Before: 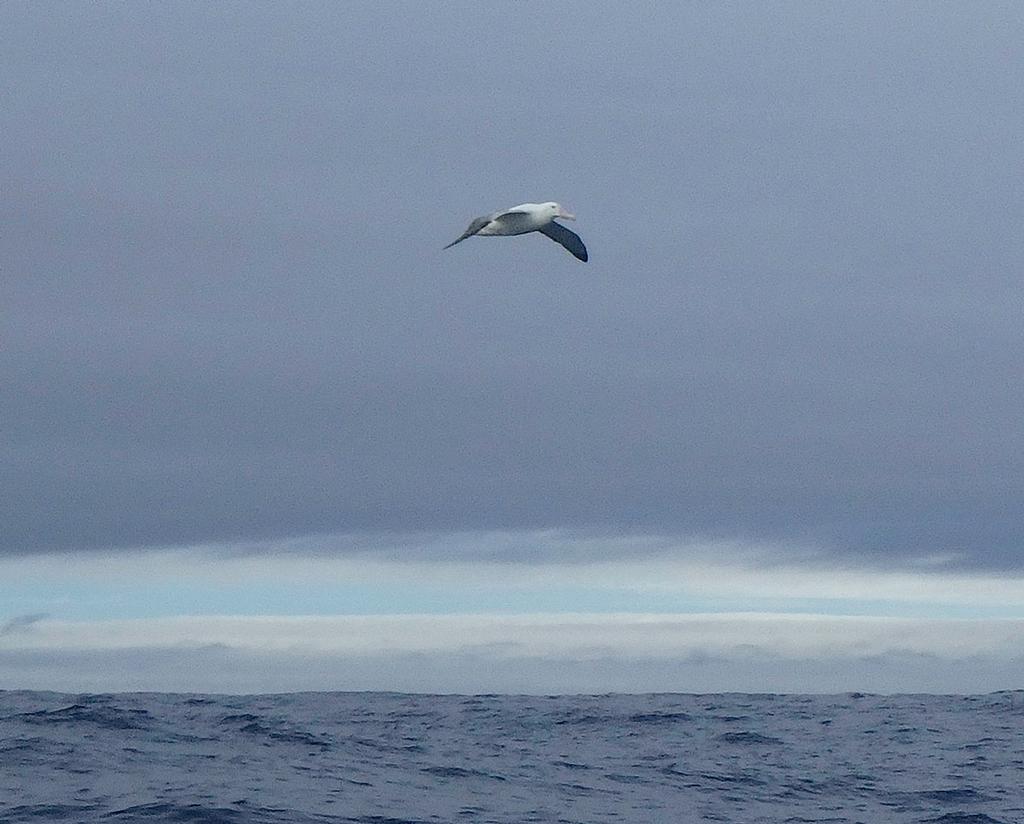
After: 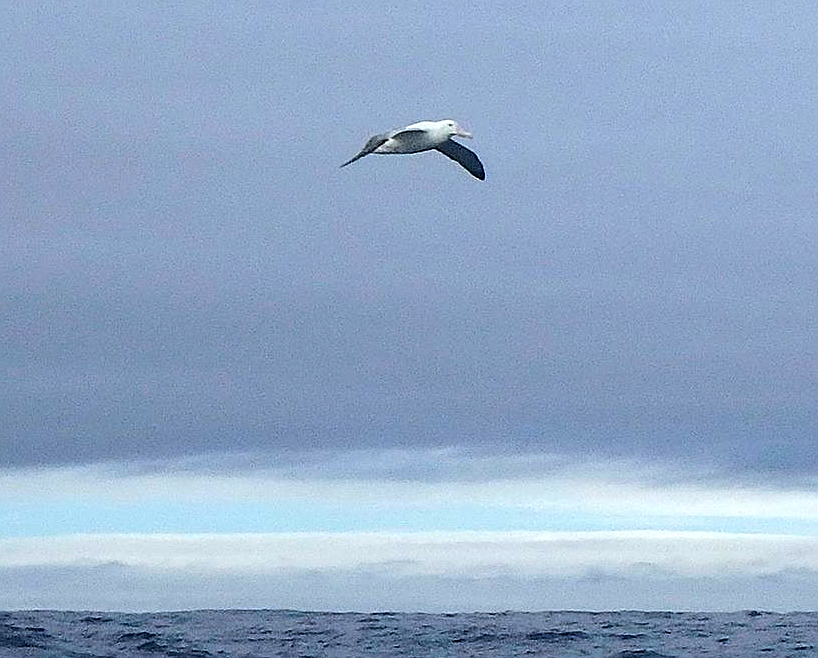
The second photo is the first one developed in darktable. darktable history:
color contrast: green-magenta contrast 1.2, blue-yellow contrast 1.2
crop and rotate: left 10.071%, top 10.071%, right 10.02%, bottom 10.02%
tone equalizer: -8 EV -0.75 EV, -7 EV -0.7 EV, -6 EV -0.6 EV, -5 EV -0.4 EV, -3 EV 0.4 EV, -2 EV 0.6 EV, -1 EV 0.7 EV, +0 EV 0.75 EV, edges refinement/feathering 500, mask exposure compensation -1.57 EV, preserve details no
sharpen: on, module defaults
